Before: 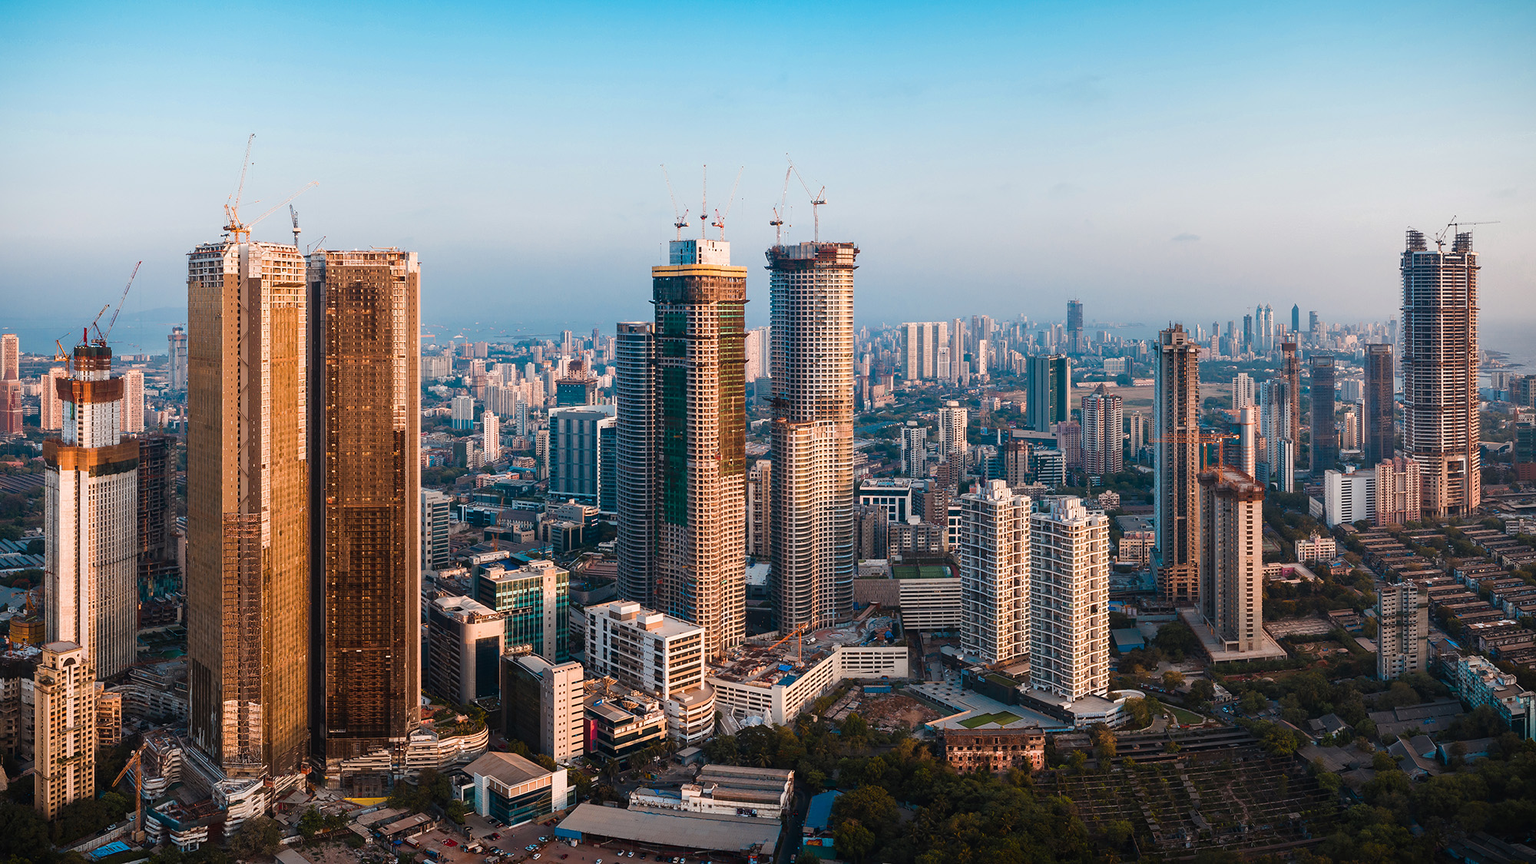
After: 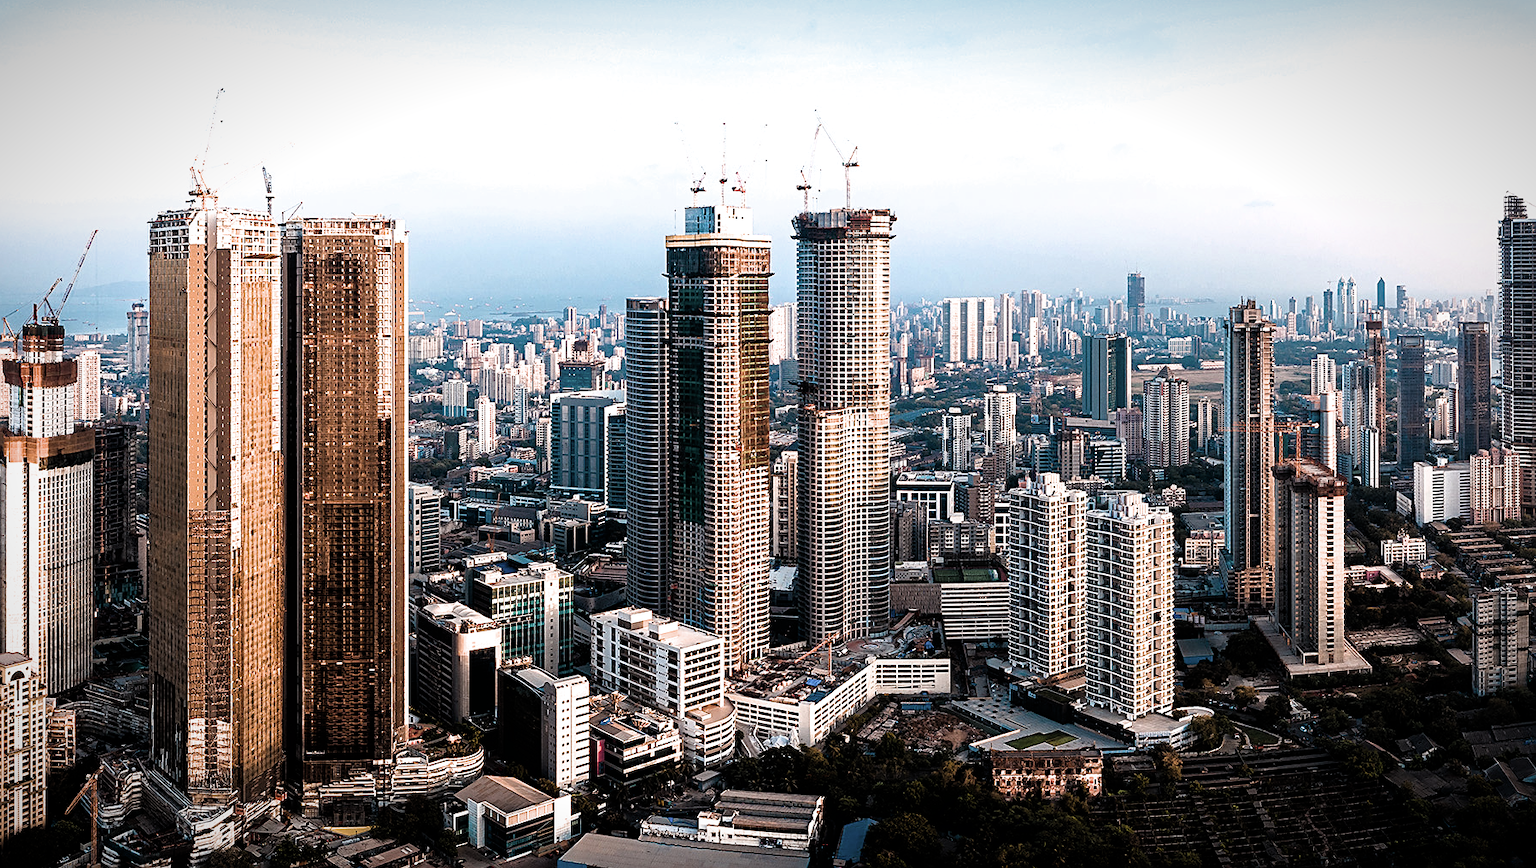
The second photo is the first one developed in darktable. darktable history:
color correction: highlights b* 0.041, saturation 0.812
filmic rgb: black relative exposure -8.19 EV, white relative exposure 2.2 EV, target white luminance 99.856%, hardness 7.18, latitude 75.7%, contrast 1.321, highlights saturation mix -1.62%, shadows ↔ highlights balance 30.02%, color science v6 (2022)
sharpen: on, module defaults
haze removal: compatibility mode true, adaptive false
vignetting: fall-off start 86.99%, saturation -0.031, automatic ratio true
crop: left 3.503%, top 6.376%, right 6.57%, bottom 3.219%
tone equalizer: -8 EV -0.381 EV, -7 EV -0.381 EV, -6 EV -0.311 EV, -5 EV -0.208 EV, -3 EV 0.216 EV, -2 EV 0.335 EV, -1 EV 0.408 EV, +0 EV 0.445 EV
